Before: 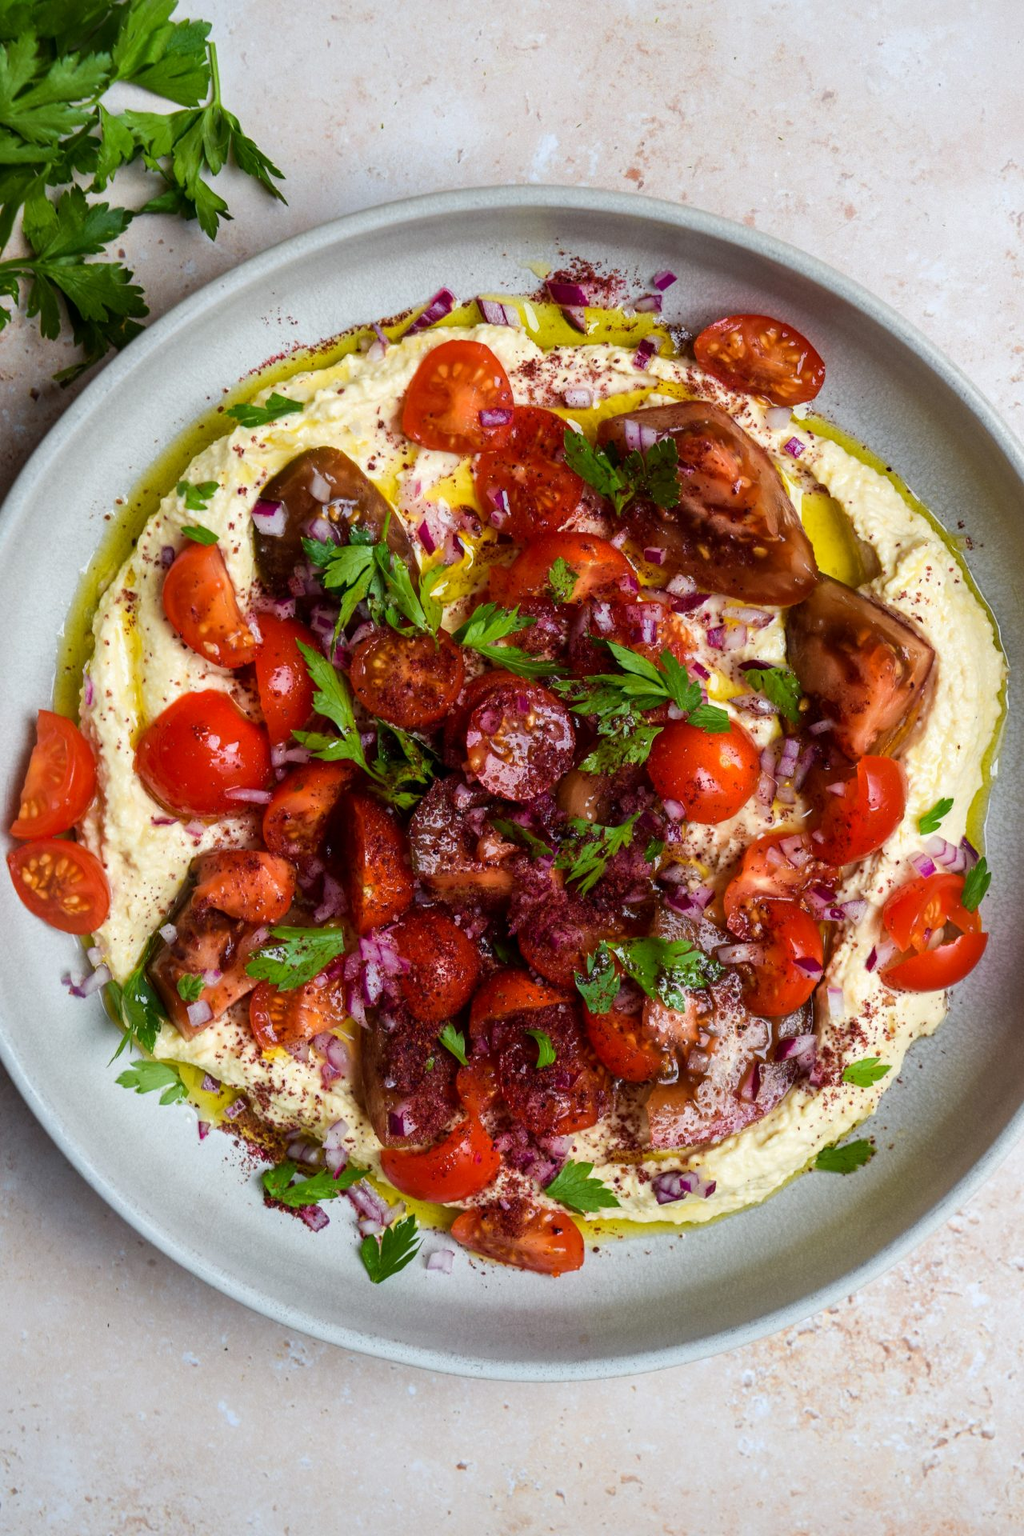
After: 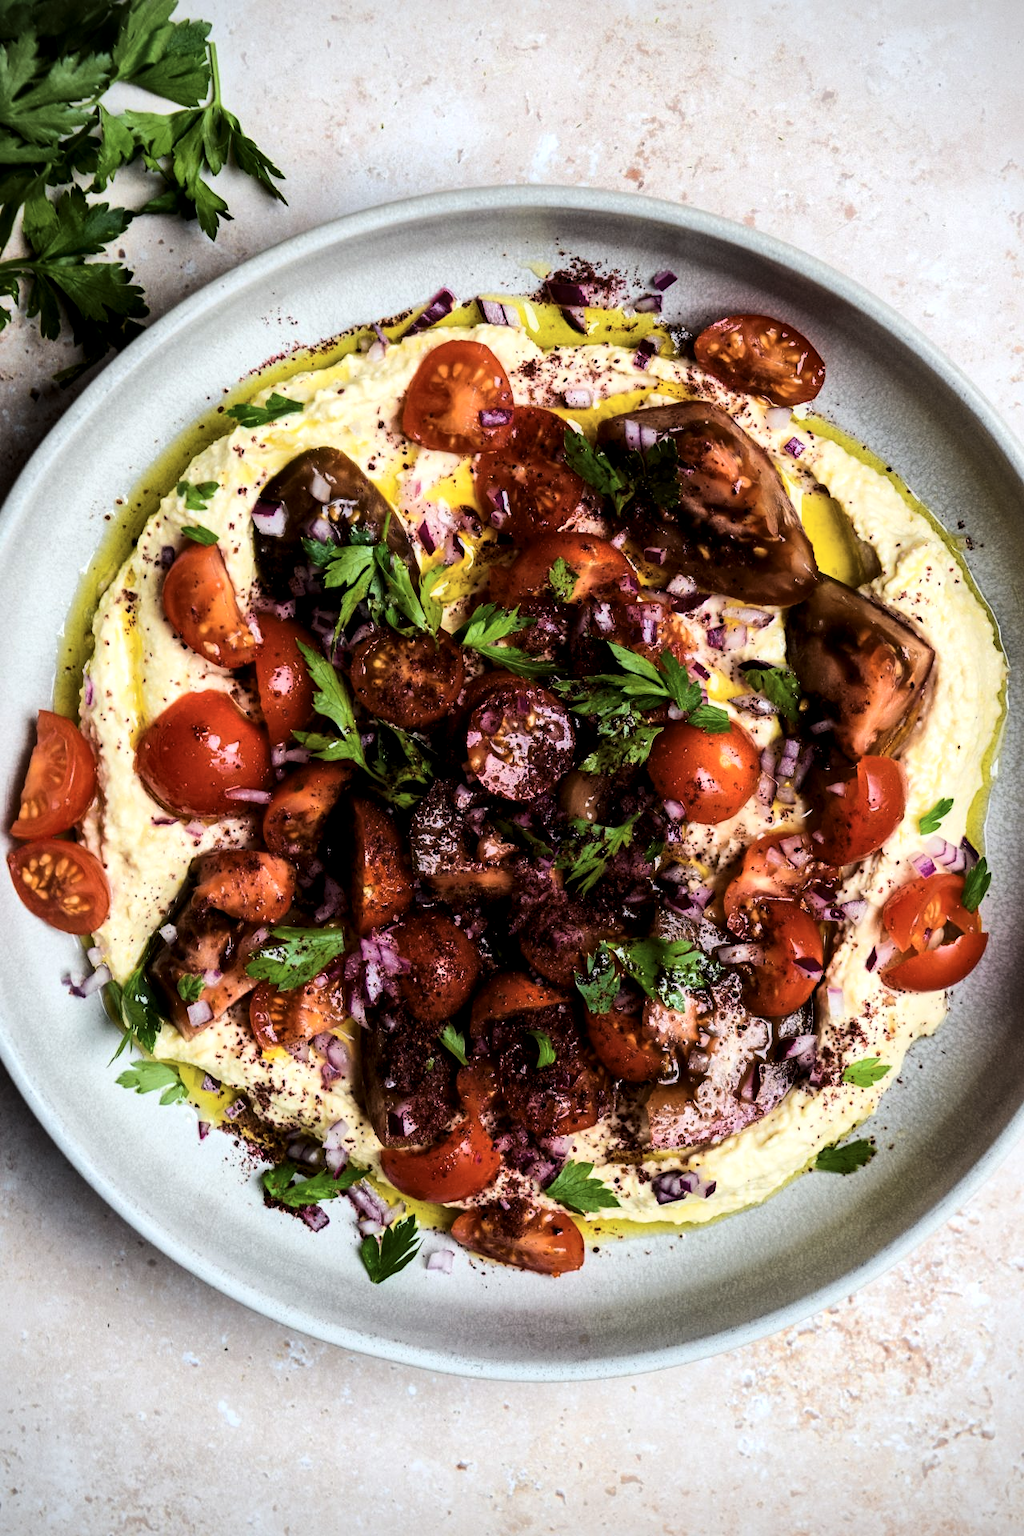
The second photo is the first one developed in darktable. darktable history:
contrast brightness saturation: contrast 0.28
vignetting: fall-off start 91.19%
levels: levels [0.029, 0.545, 0.971]
global tonemap: drago (1, 100), detail 1
